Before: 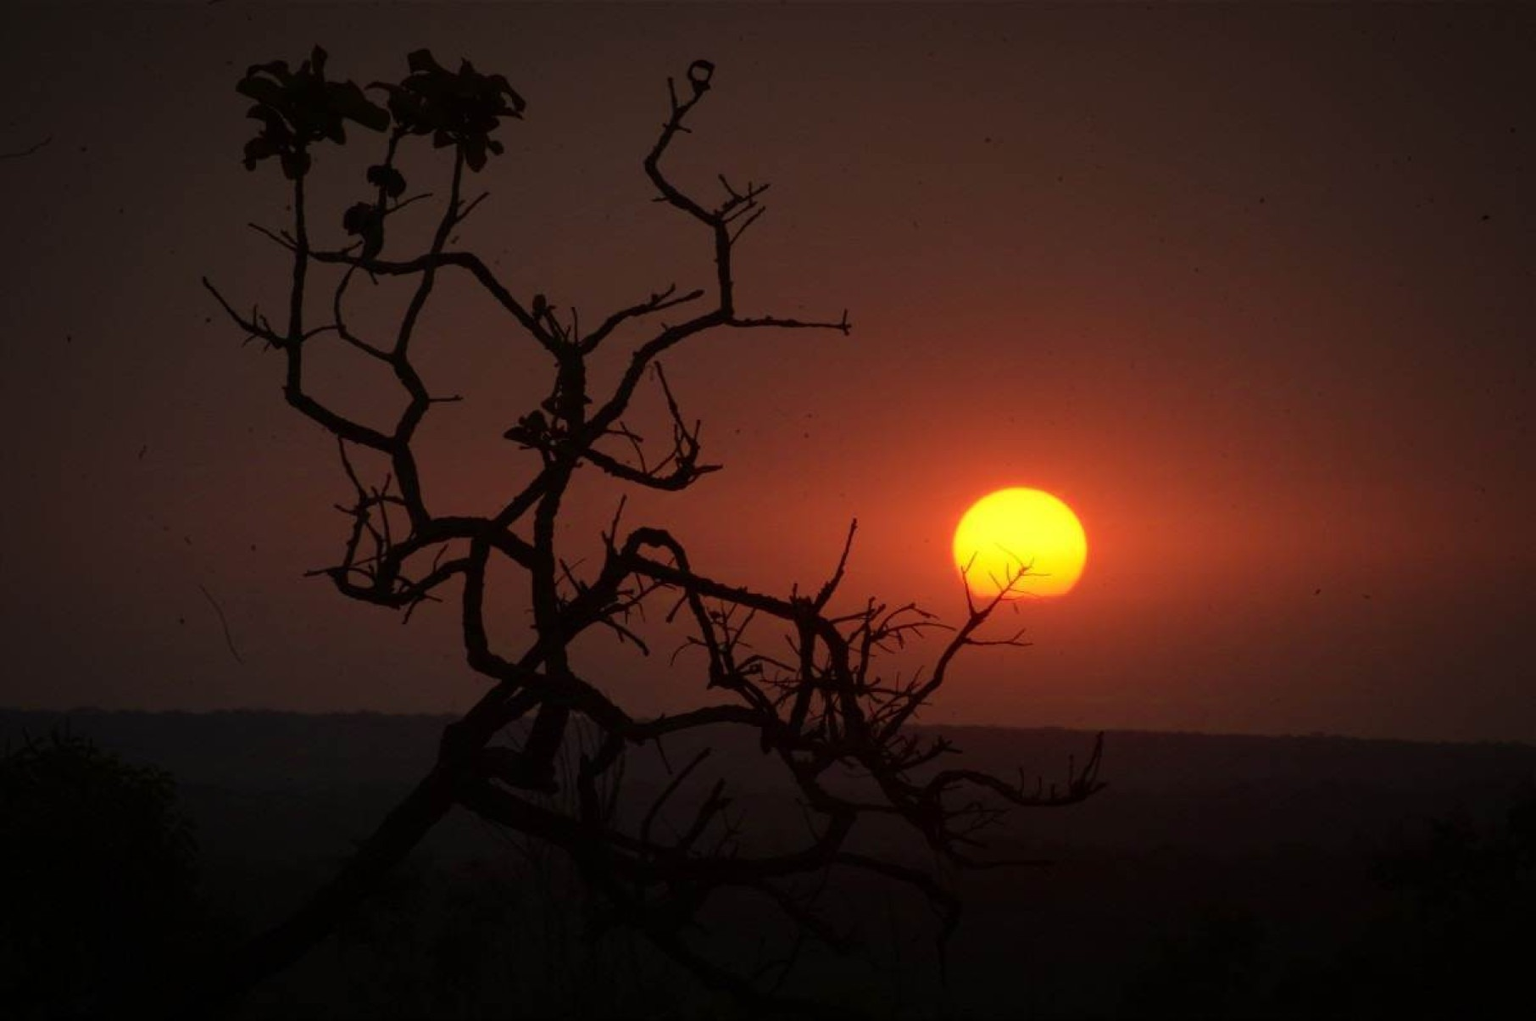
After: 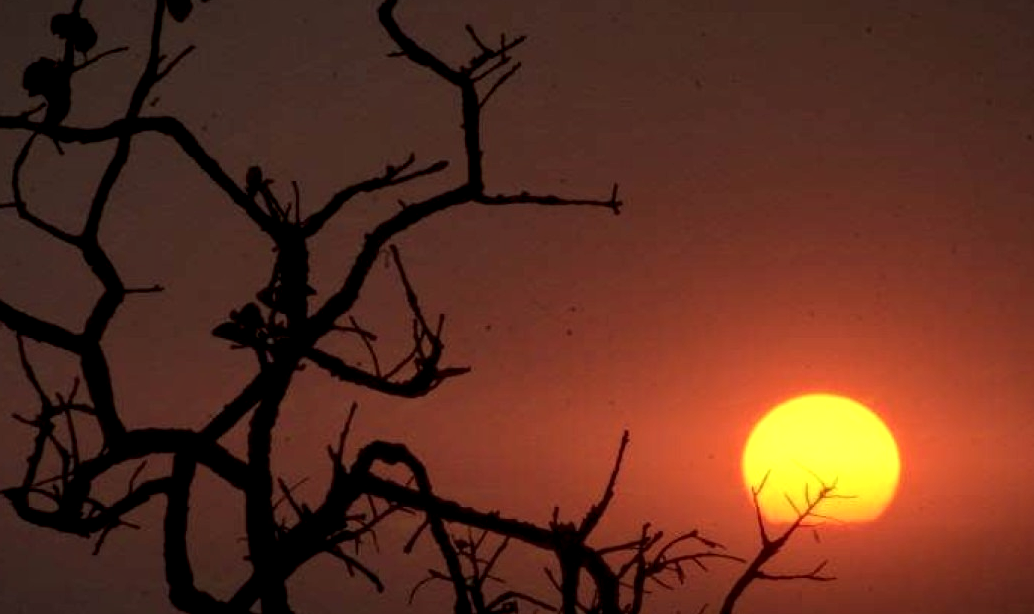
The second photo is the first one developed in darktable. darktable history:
local contrast: detail 144%
crop: left 21.124%, top 15.115%, right 21.788%, bottom 33.886%
